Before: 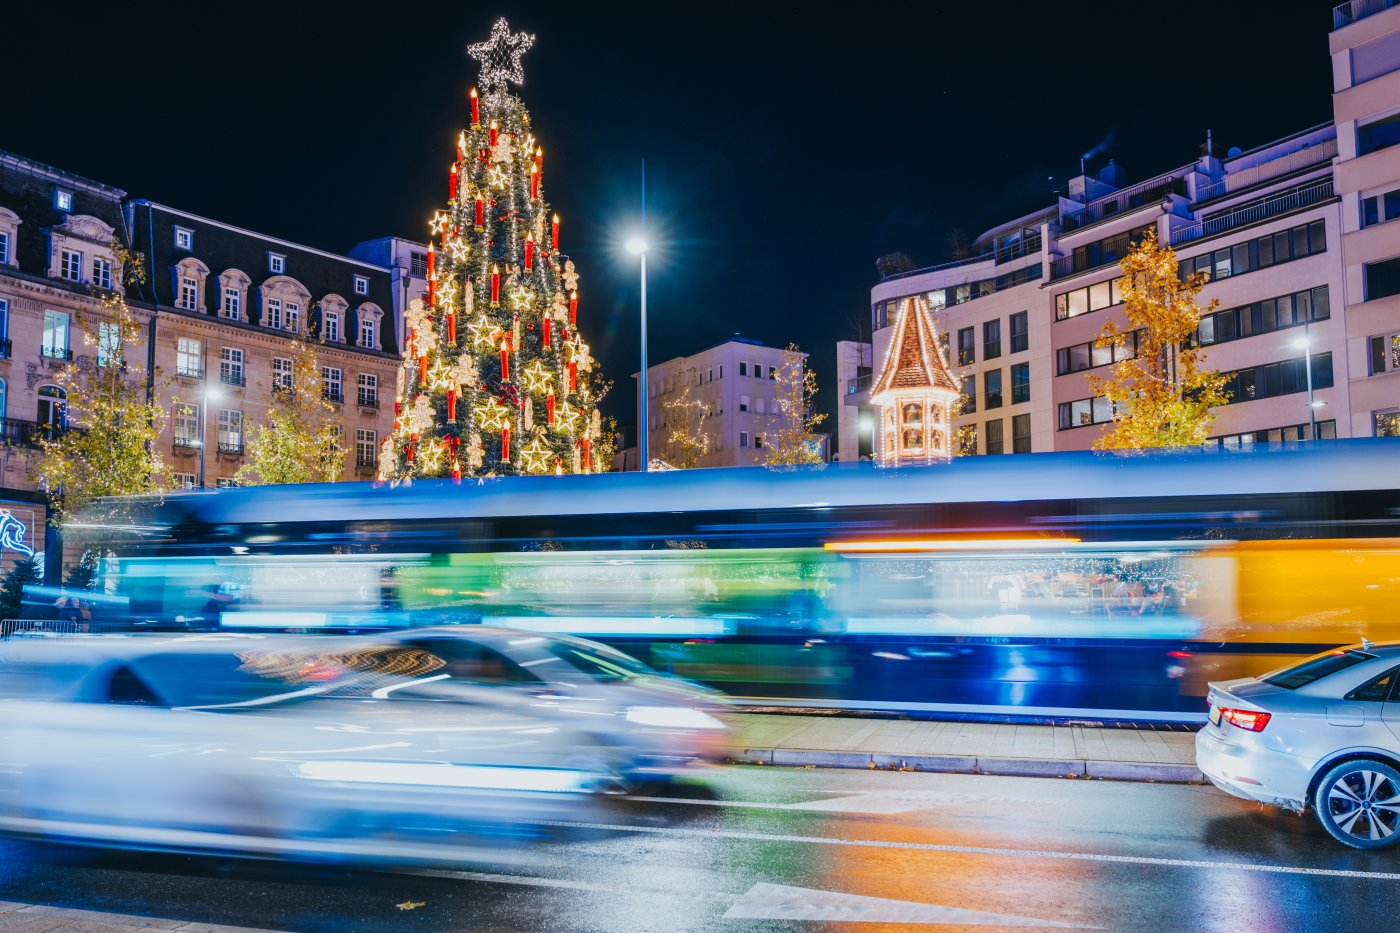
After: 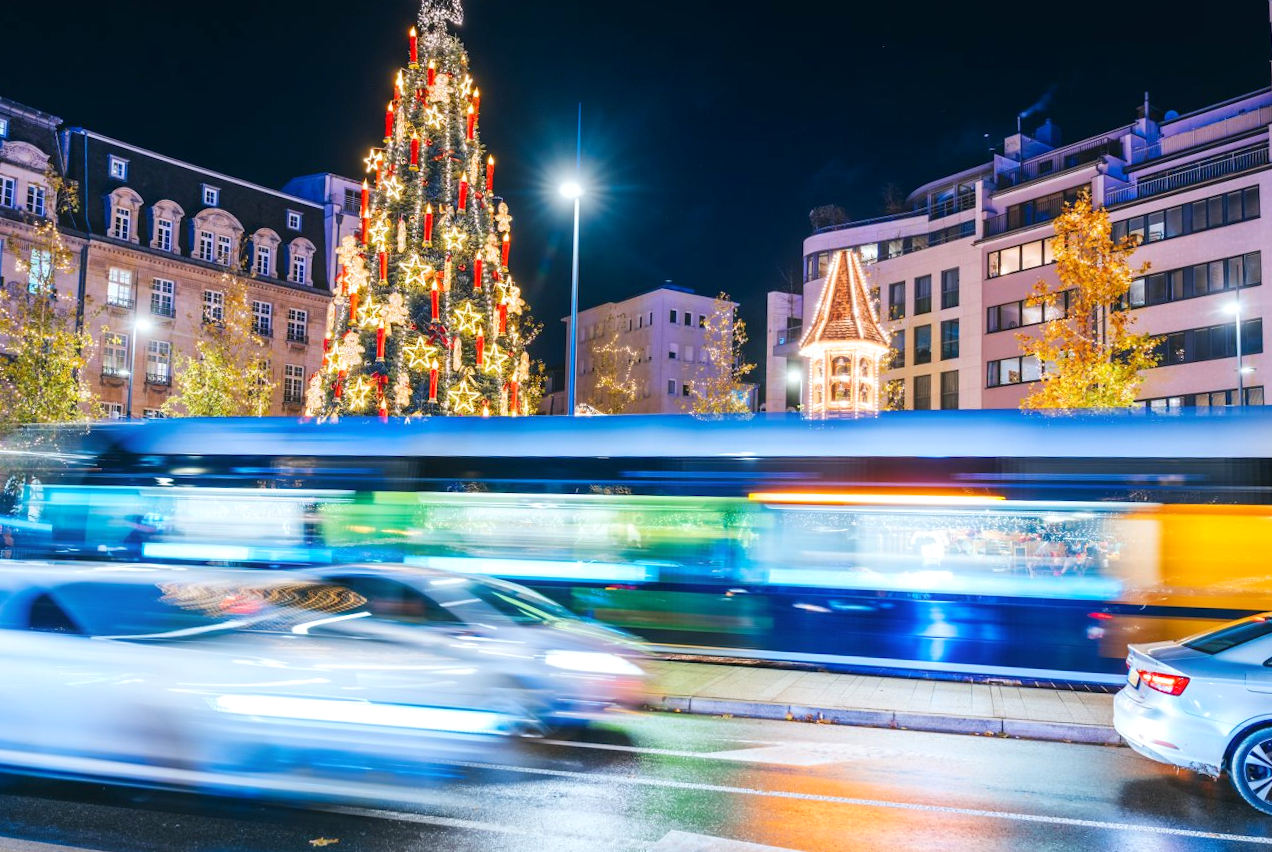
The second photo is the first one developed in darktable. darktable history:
exposure: black level correction 0.001, exposure 0.499 EV, compensate exposure bias true, compensate highlight preservation false
contrast equalizer: y [[0.46, 0.454, 0.451, 0.451, 0.455, 0.46], [0.5 ×6], [0.5 ×6], [0 ×6], [0 ×6]], mix 0.309
crop and rotate: angle -1.84°, left 3.112%, top 3.718%, right 1.633%, bottom 0.537%
